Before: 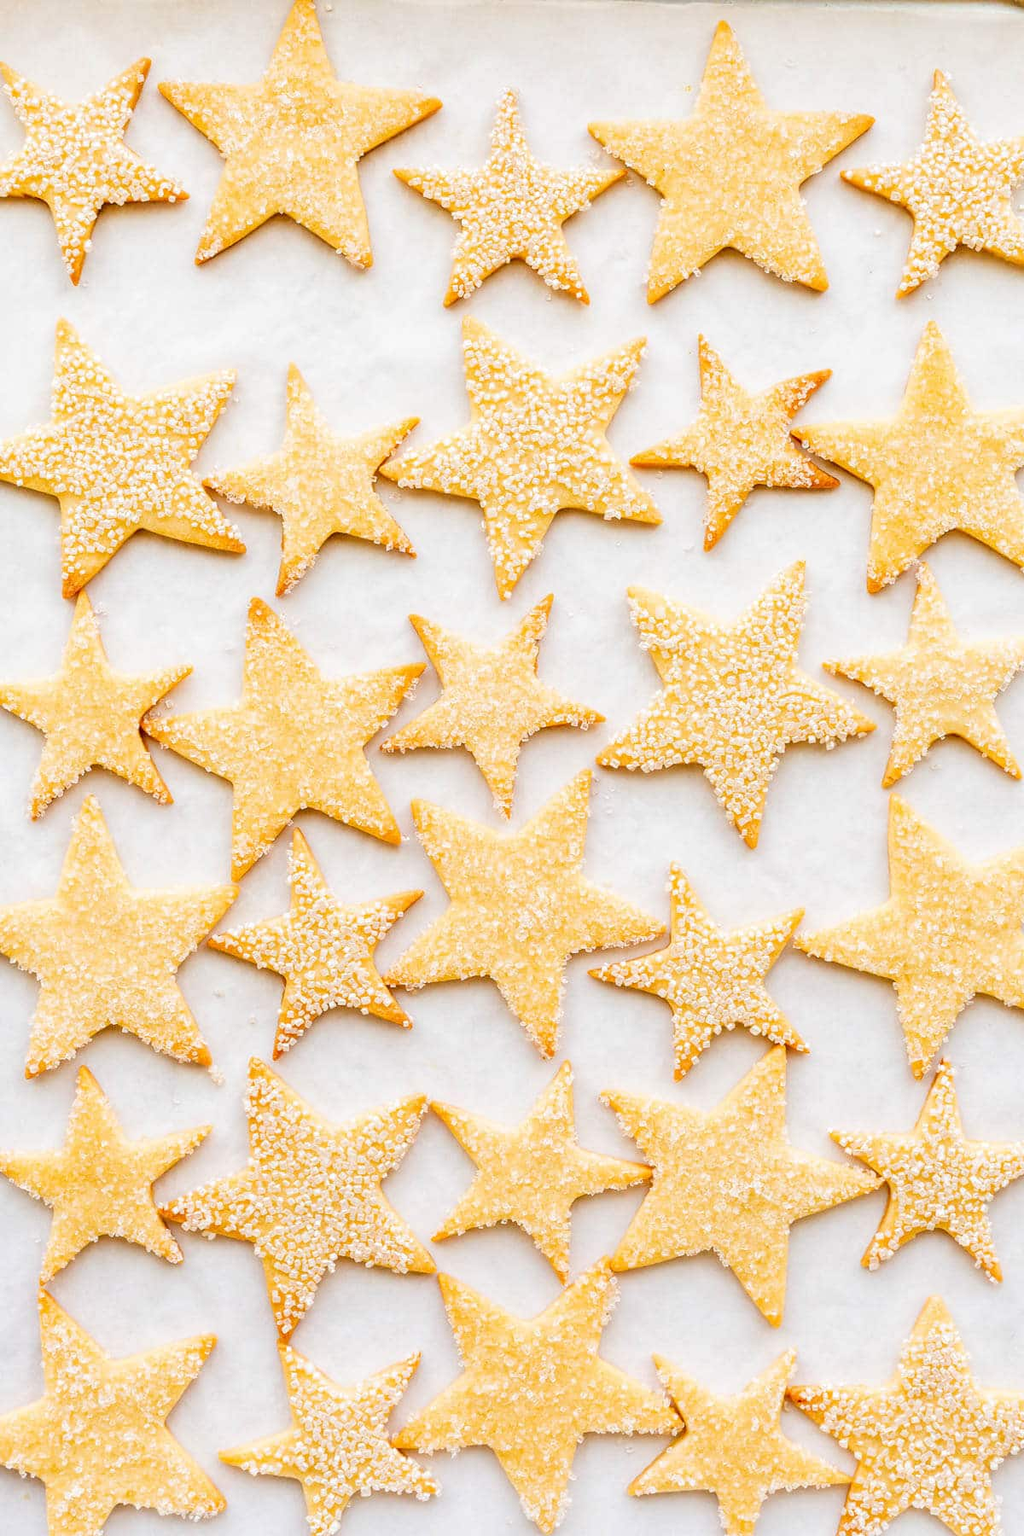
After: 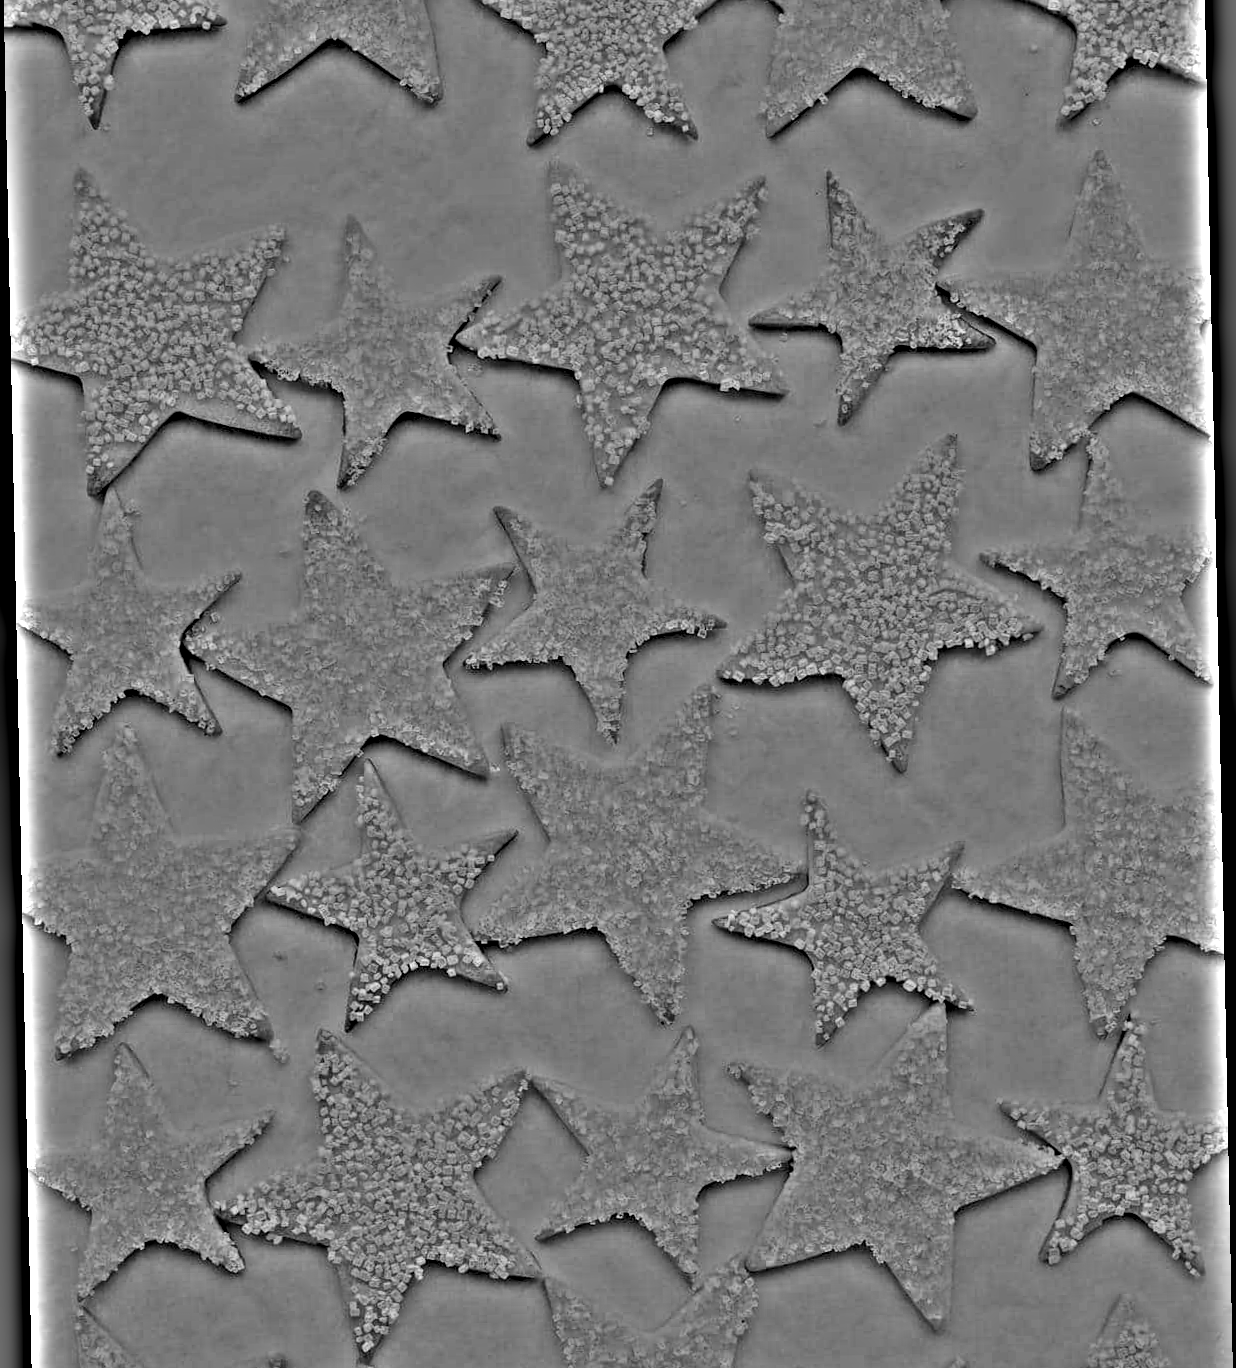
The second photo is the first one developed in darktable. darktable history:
white balance: red 1, blue 1
rotate and perspective: rotation -1.17°, automatic cropping off
crop and rotate: top 12.5%, bottom 12.5%
highpass: on, module defaults
color balance rgb: perceptual saturation grading › global saturation -3%
